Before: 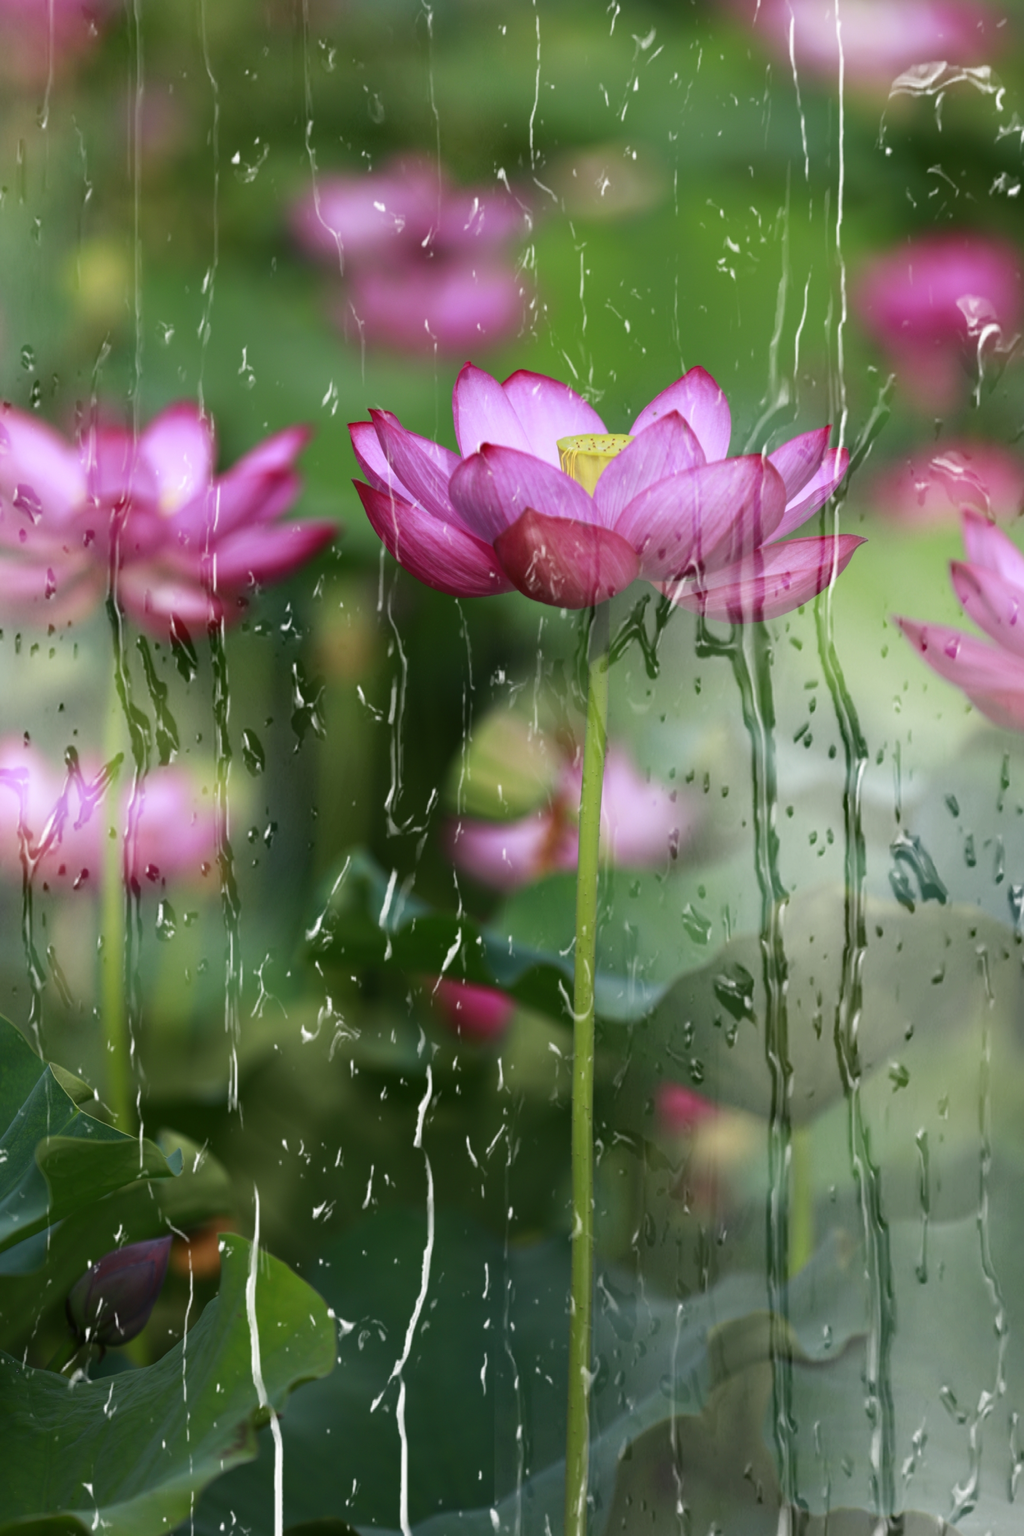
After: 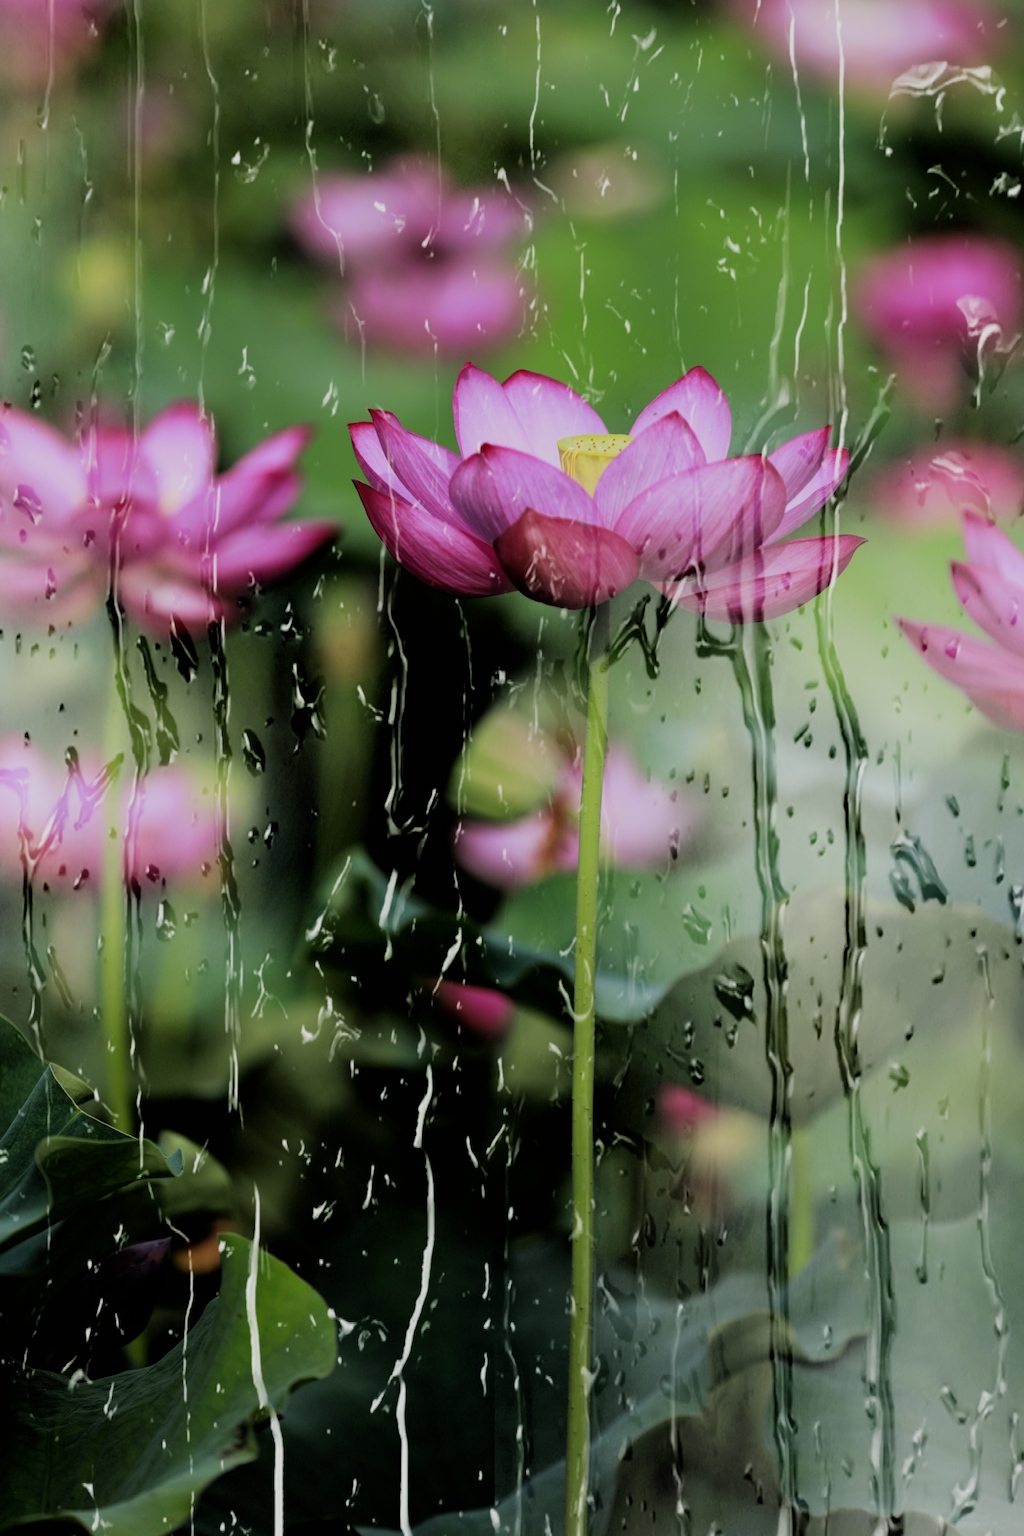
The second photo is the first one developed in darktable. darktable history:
filmic rgb: black relative exposure -2.92 EV, white relative exposure 4.56 EV, hardness 1.71, contrast 1.256, iterations of high-quality reconstruction 0
